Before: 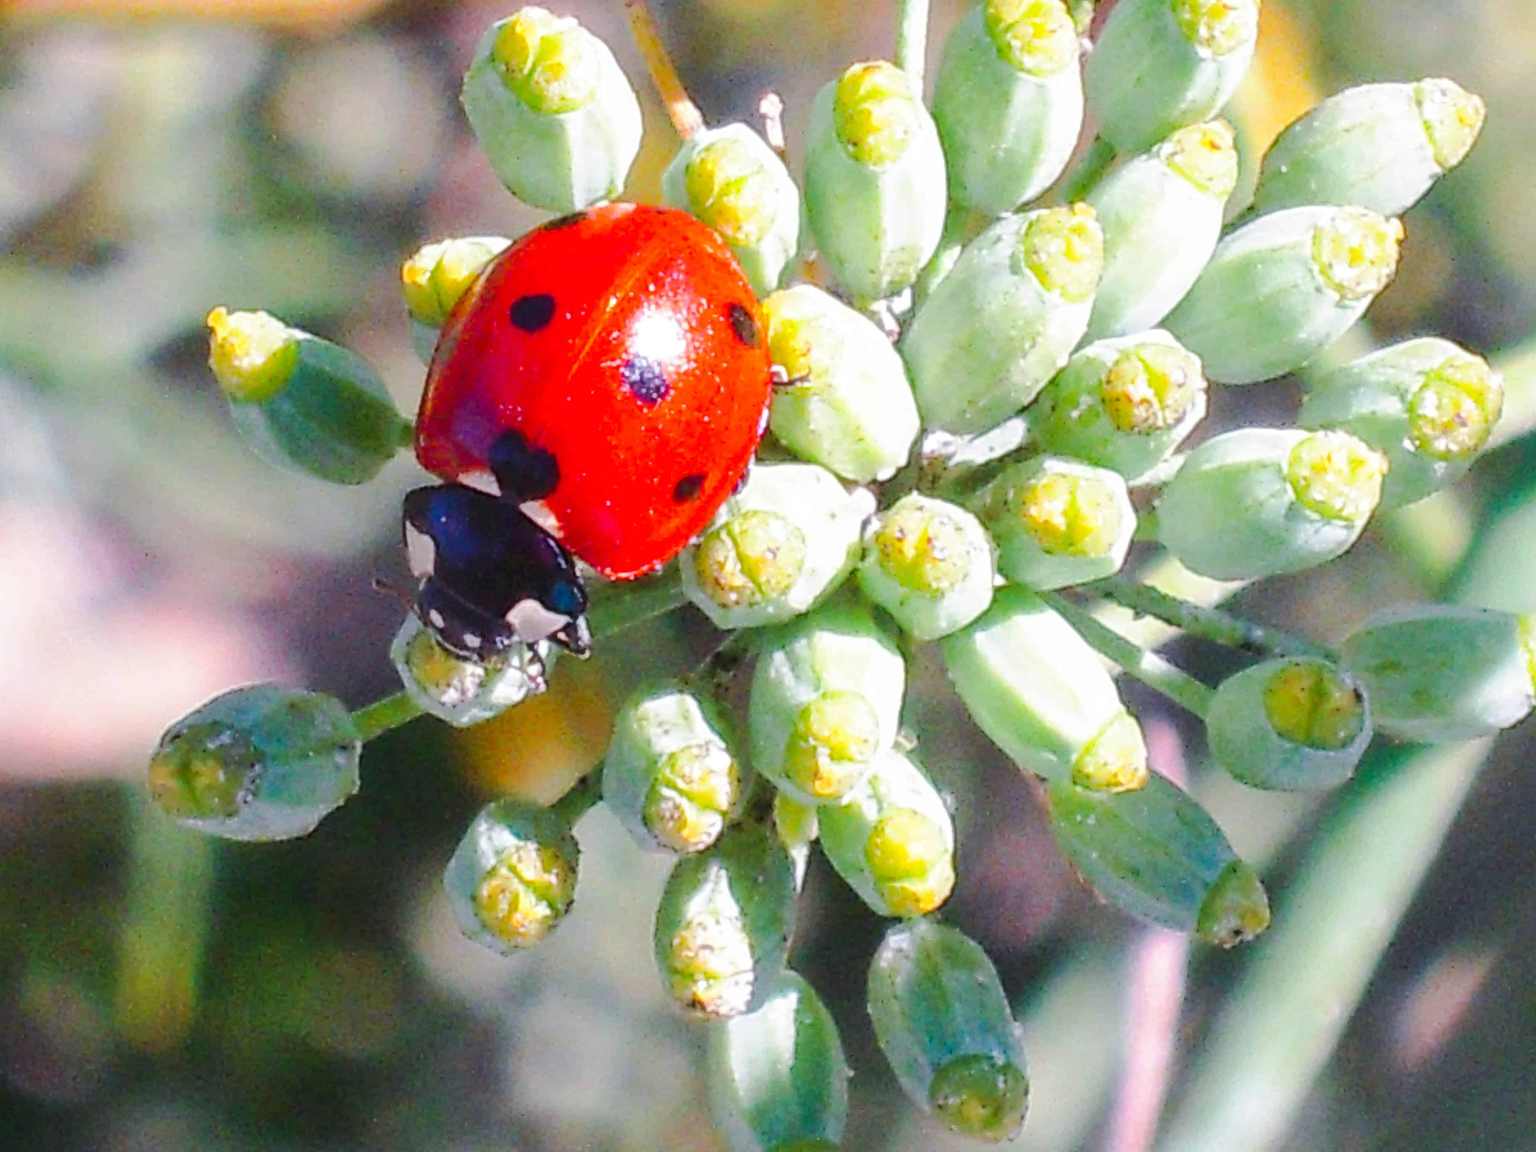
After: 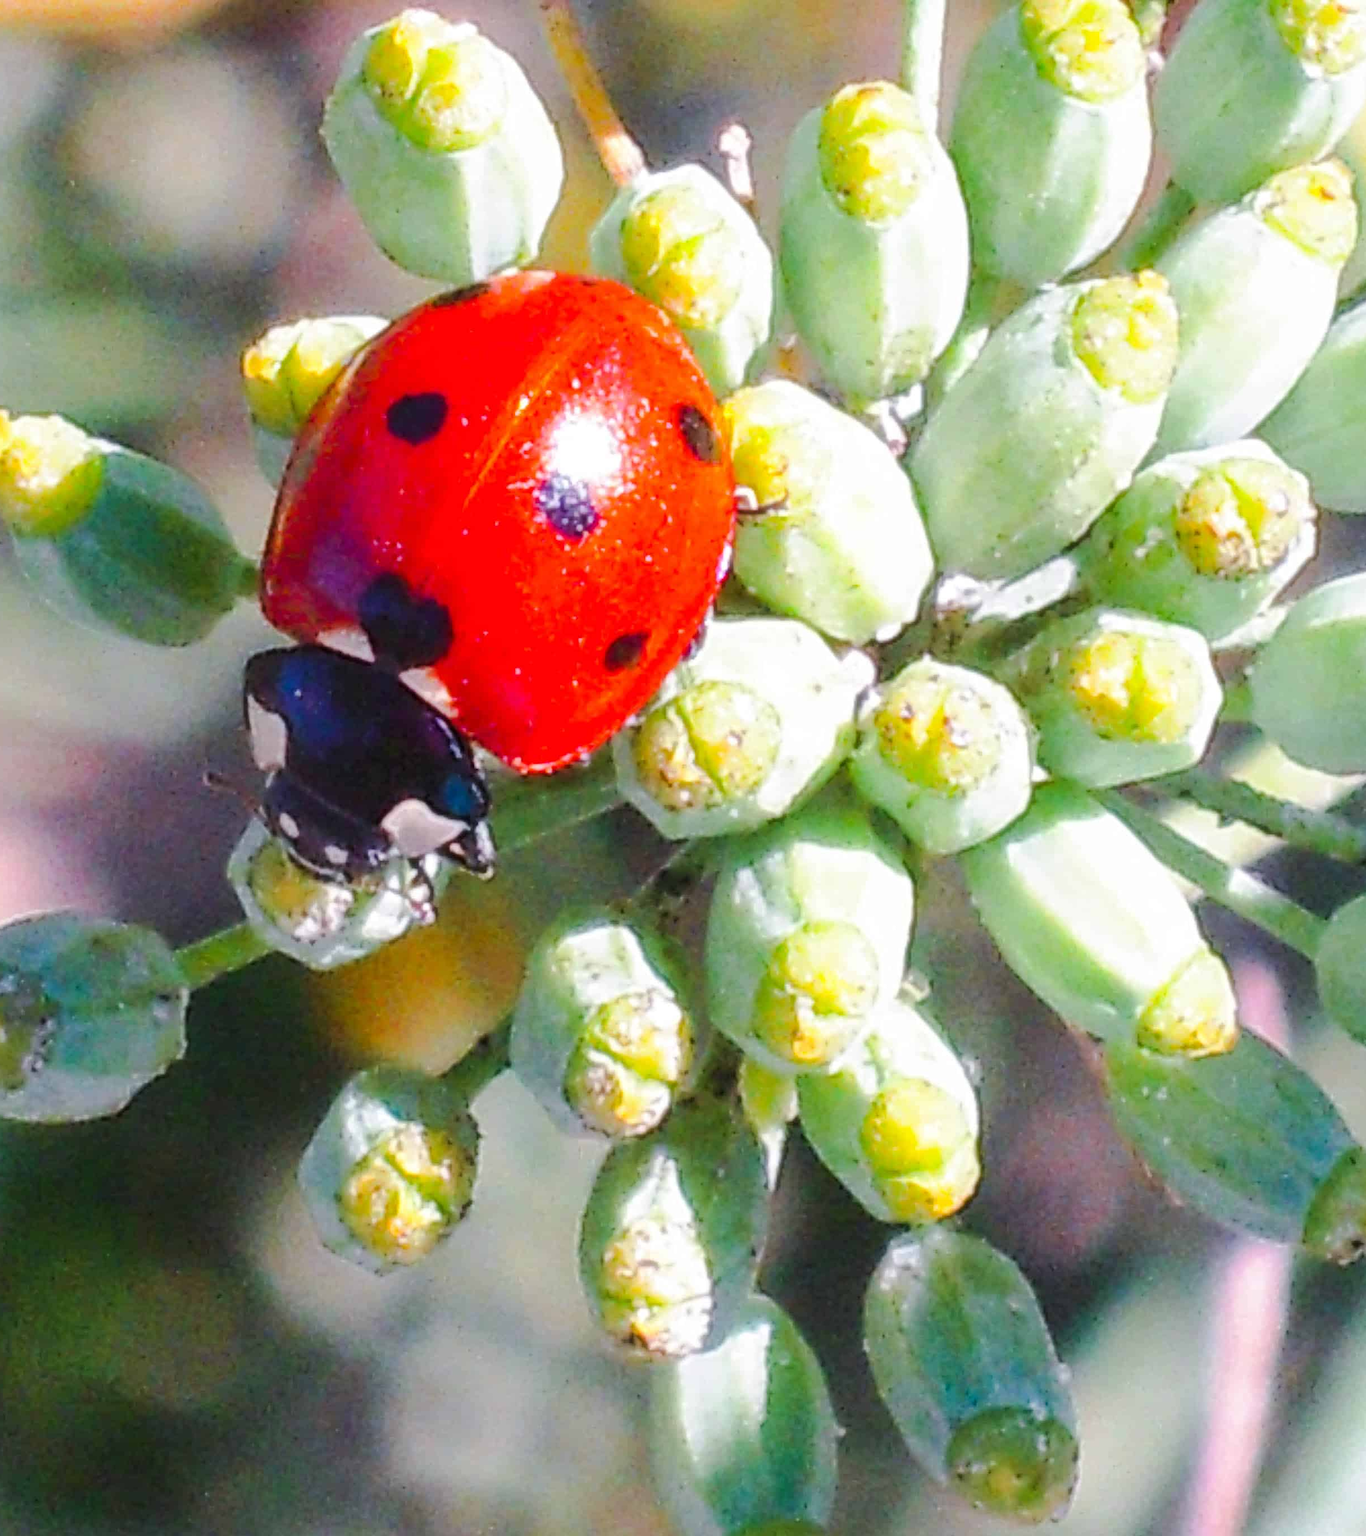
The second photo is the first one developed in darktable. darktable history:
crop and rotate: left 14.362%, right 18.934%
